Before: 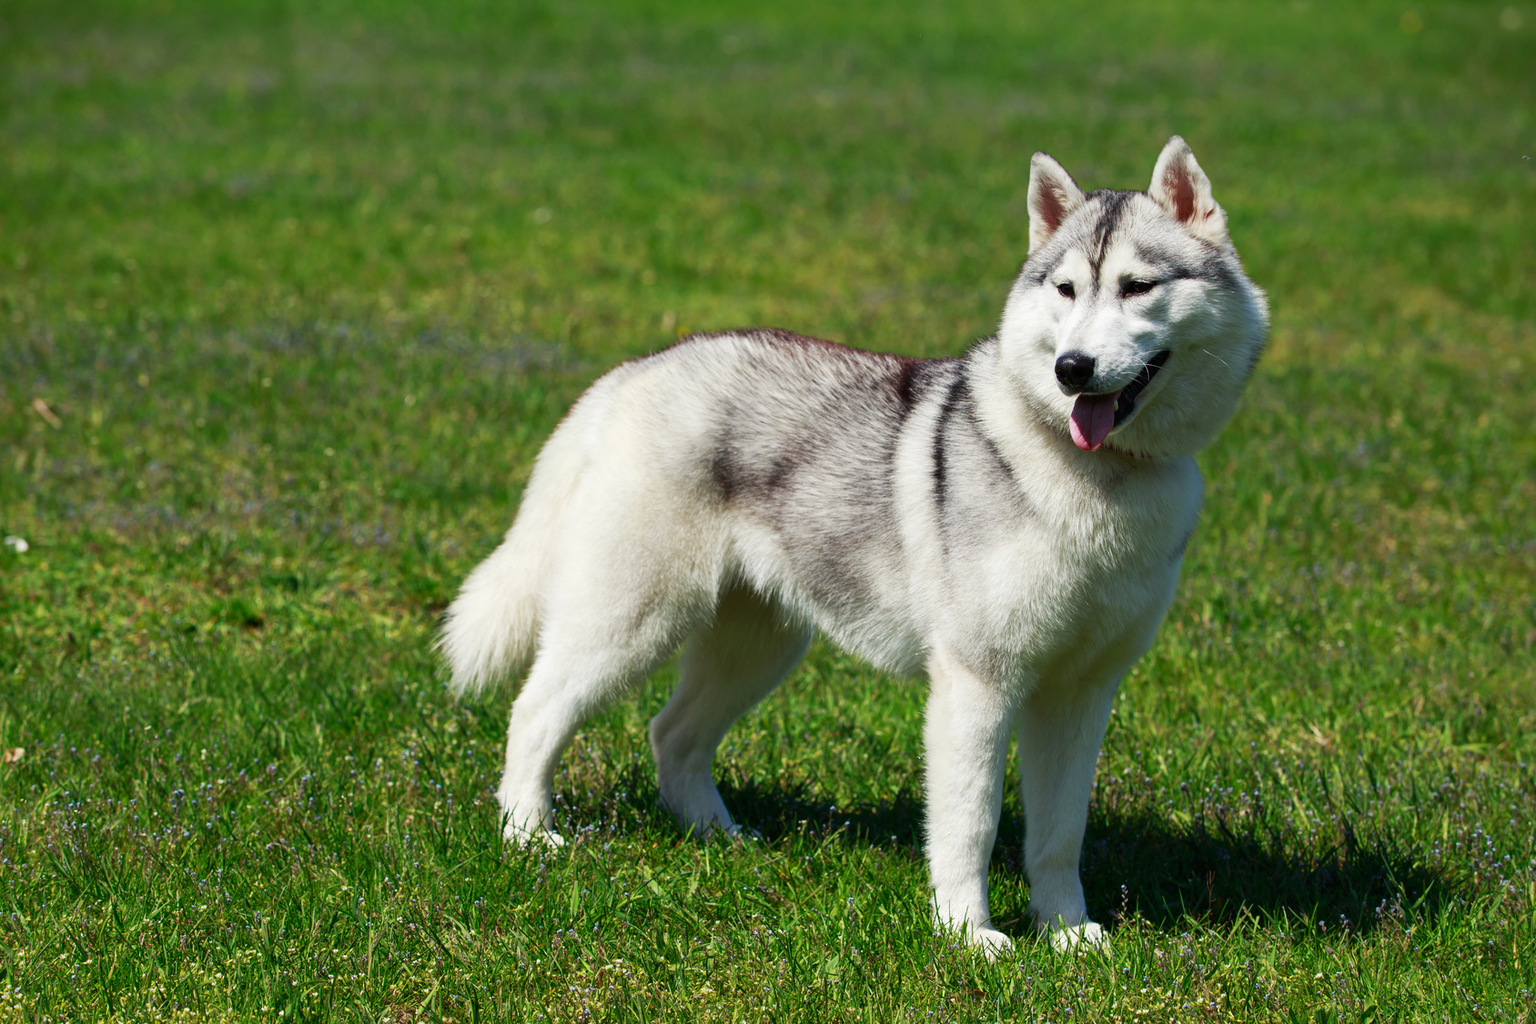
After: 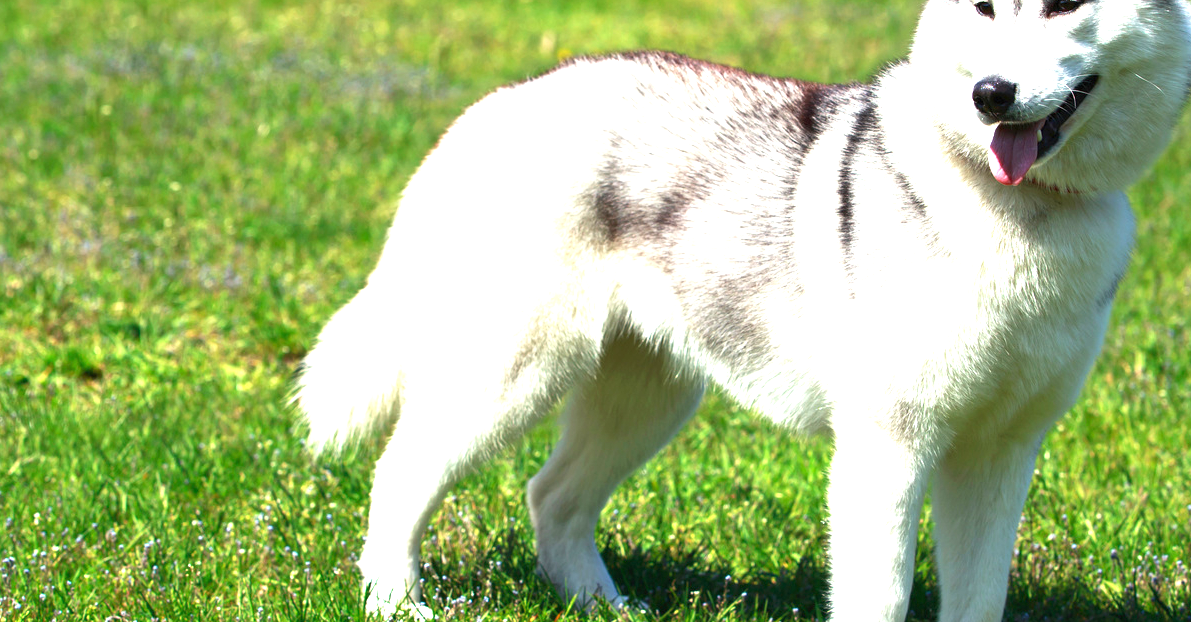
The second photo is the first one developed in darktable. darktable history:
crop: left 11.123%, top 27.61%, right 18.3%, bottom 17.034%
exposure: black level correction 0, exposure 1.5 EV, compensate exposure bias true, compensate highlight preservation false
